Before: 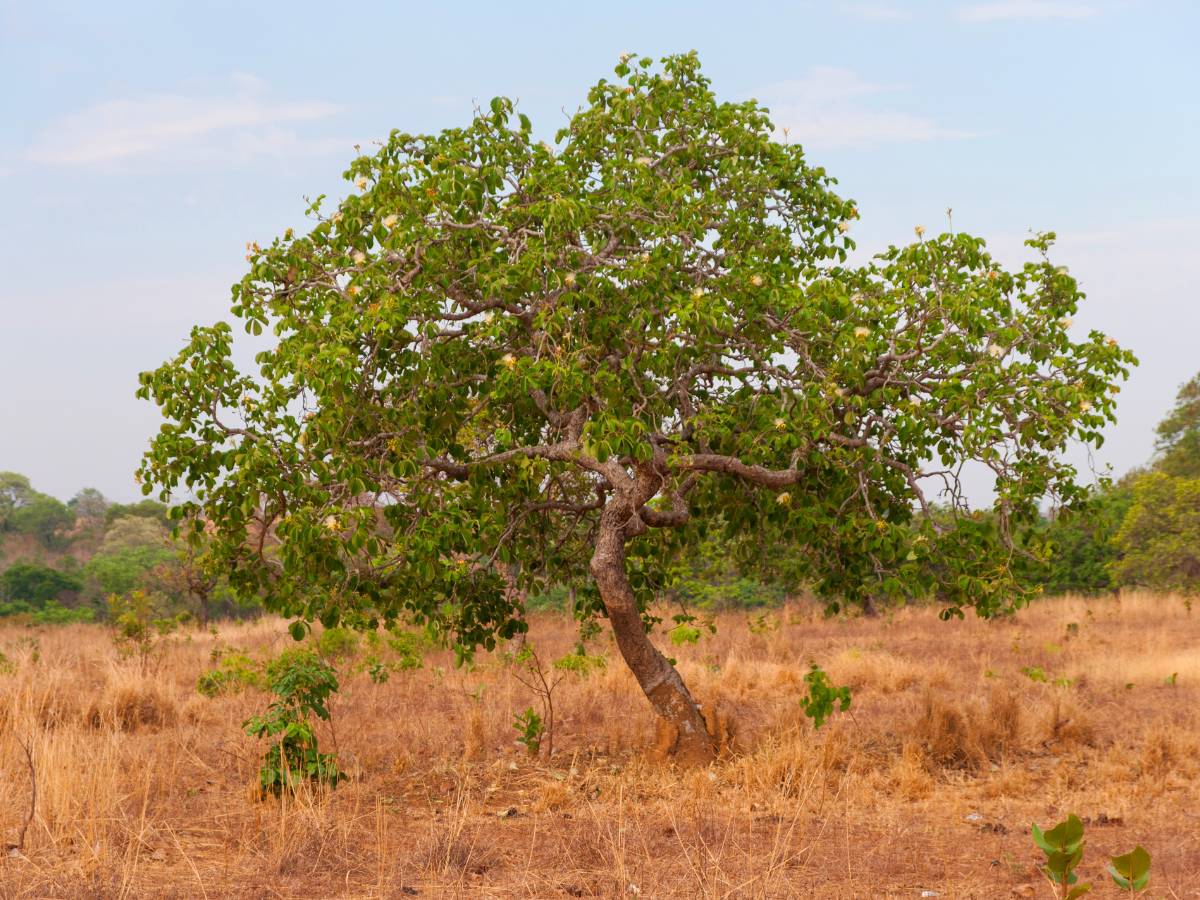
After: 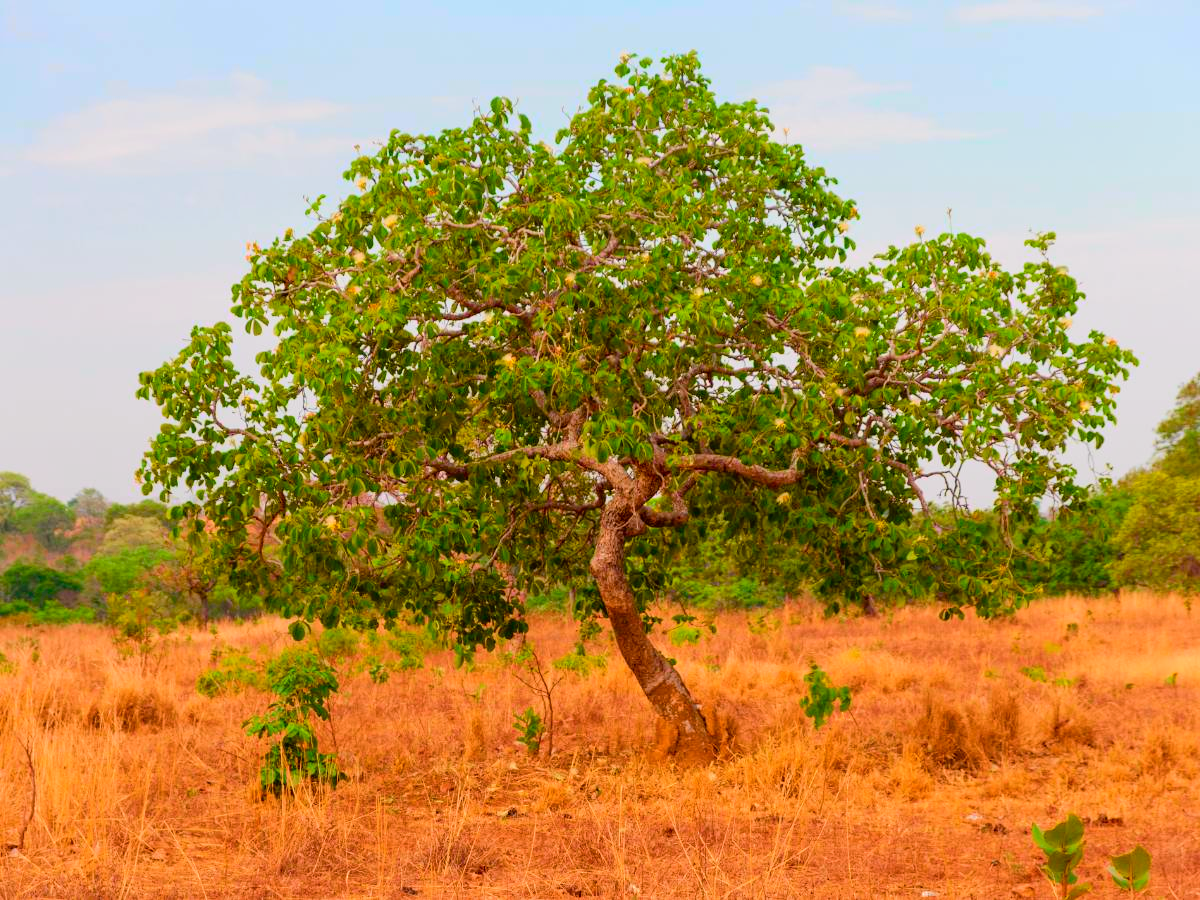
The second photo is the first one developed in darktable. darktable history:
color balance rgb: linear chroma grading › global chroma 15%, perceptual saturation grading › global saturation 30%
tone curve: curves: ch0 [(0, 0.019) (0.066, 0.043) (0.189, 0.182) (0.368, 0.407) (0.501, 0.564) (0.677, 0.729) (0.851, 0.861) (0.997, 0.959)]; ch1 [(0, 0) (0.187, 0.121) (0.388, 0.346) (0.437, 0.409) (0.474, 0.472) (0.499, 0.501) (0.514, 0.515) (0.542, 0.557) (0.645, 0.686) (0.812, 0.856) (1, 1)]; ch2 [(0, 0) (0.246, 0.214) (0.421, 0.427) (0.459, 0.484) (0.5, 0.504) (0.518, 0.523) (0.529, 0.548) (0.56, 0.576) (0.607, 0.63) (0.744, 0.734) (0.867, 0.821) (0.993, 0.889)], color space Lab, independent channels, preserve colors none
